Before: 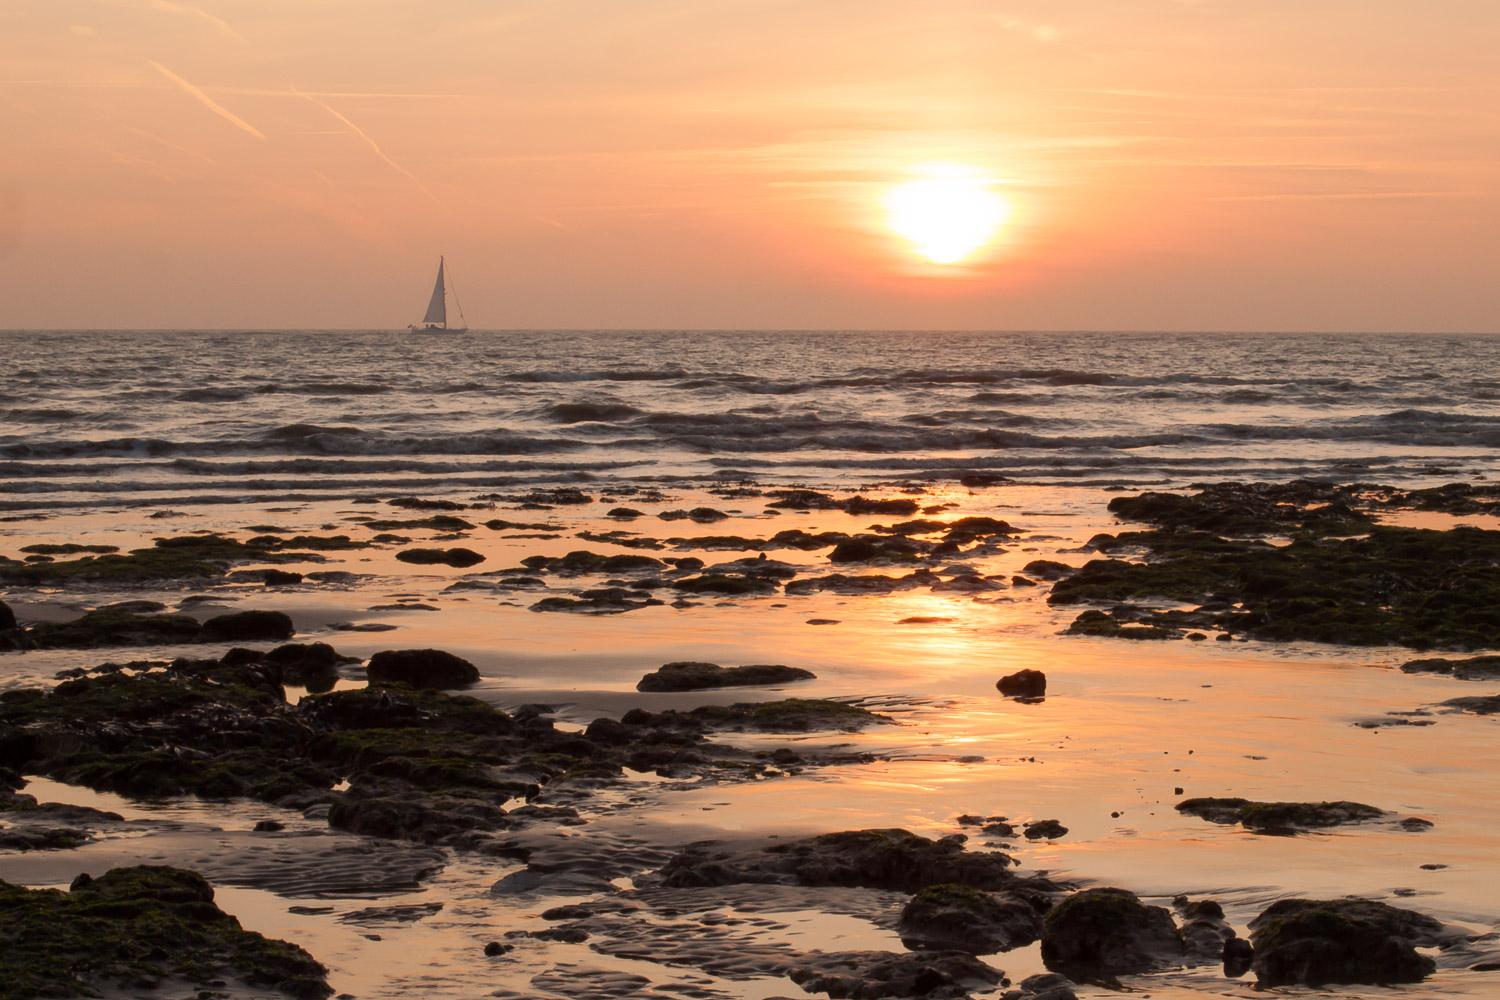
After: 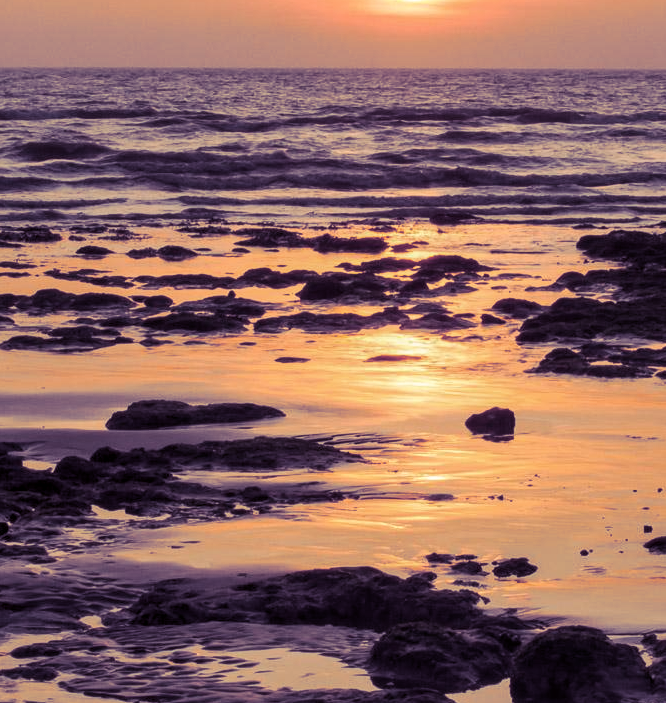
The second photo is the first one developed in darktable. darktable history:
local contrast: on, module defaults
crop: left 35.432%, top 26.233%, right 20.145%, bottom 3.432%
split-toning: shadows › hue 255.6°, shadows › saturation 0.66, highlights › hue 43.2°, highlights › saturation 0.68, balance -50.1
exposure: exposure -0.041 EV, compensate highlight preservation false
